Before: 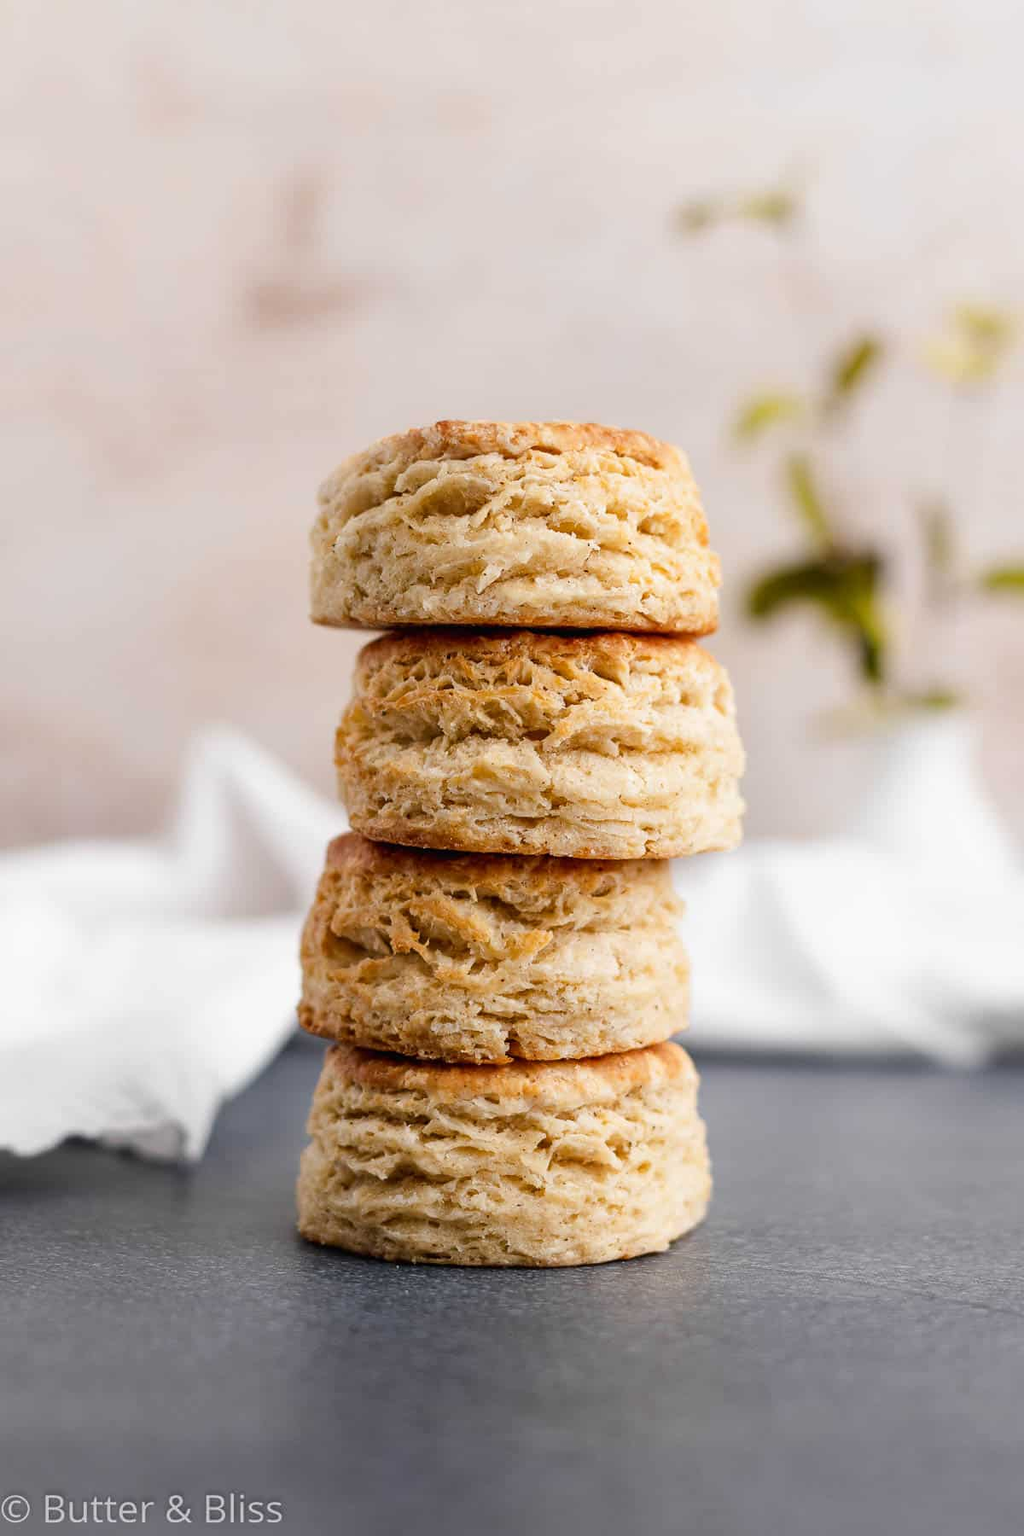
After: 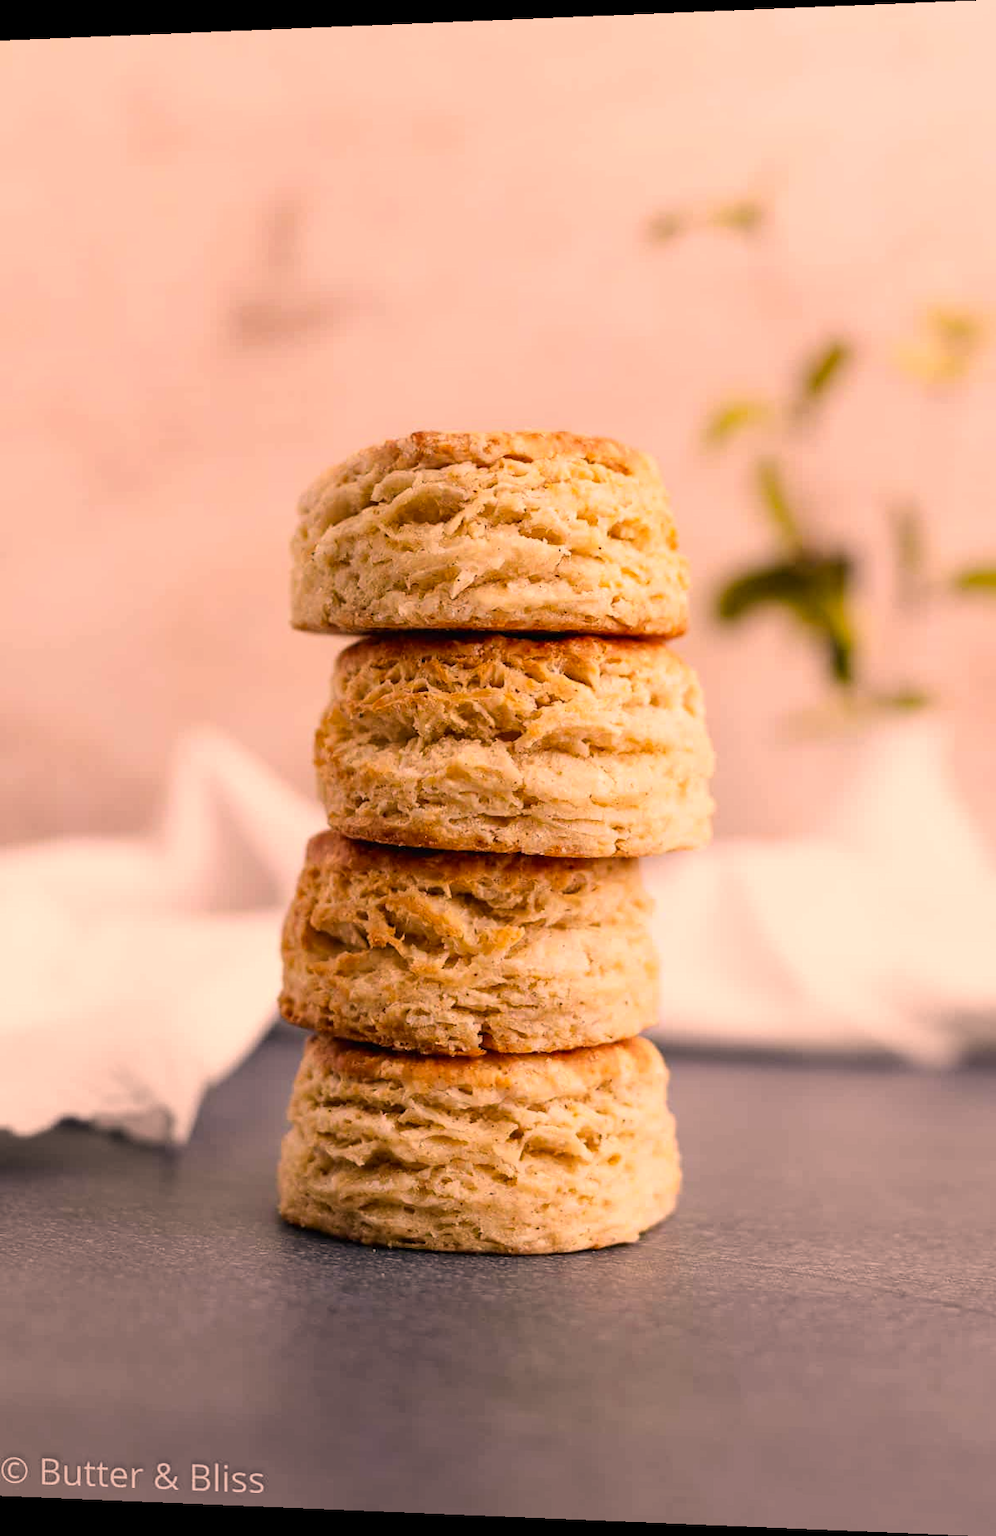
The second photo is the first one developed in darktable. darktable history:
rotate and perspective: lens shift (horizontal) -0.055, automatic cropping off
color correction: highlights a* 21.88, highlights b* 22.25
